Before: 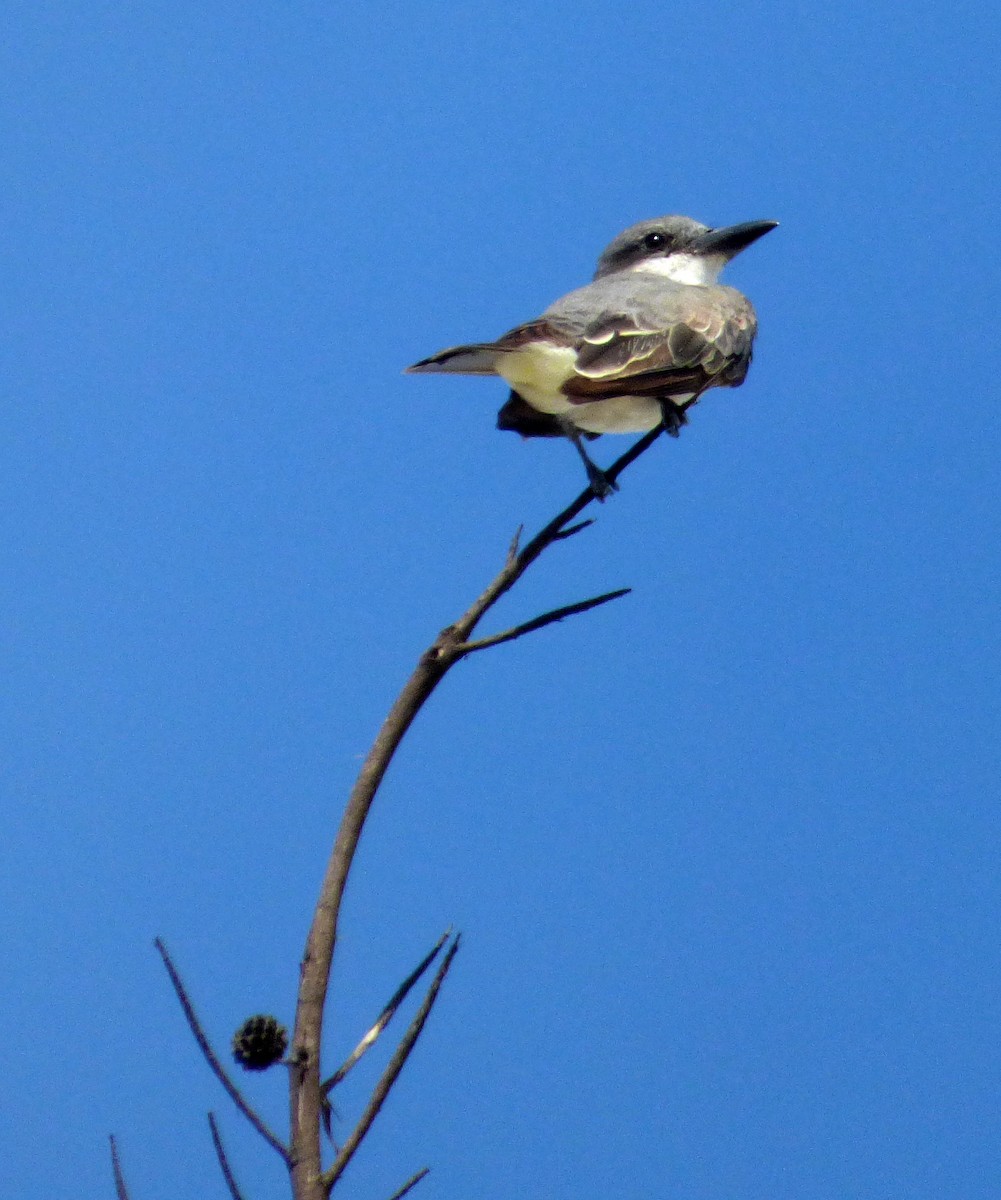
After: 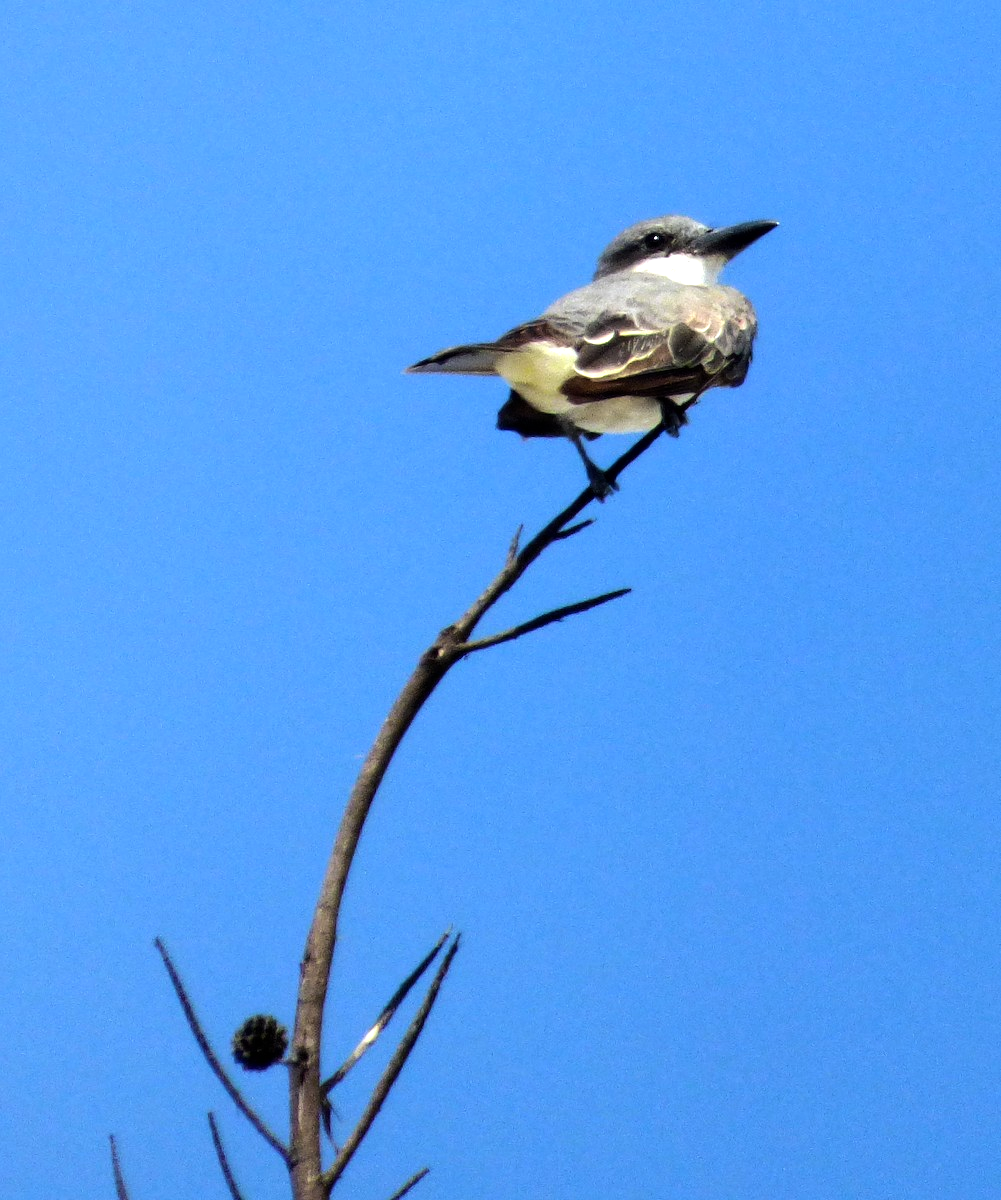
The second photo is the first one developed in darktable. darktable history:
tone equalizer: -8 EV -0.759 EV, -7 EV -0.67 EV, -6 EV -0.616 EV, -5 EV -0.422 EV, -3 EV 0.384 EV, -2 EV 0.6 EV, -1 EV 0.677 EV, +0 EV 0.728 EV, edges refinement/feathering 500, mask exposure compensation -1.25 EV, preserve details no
